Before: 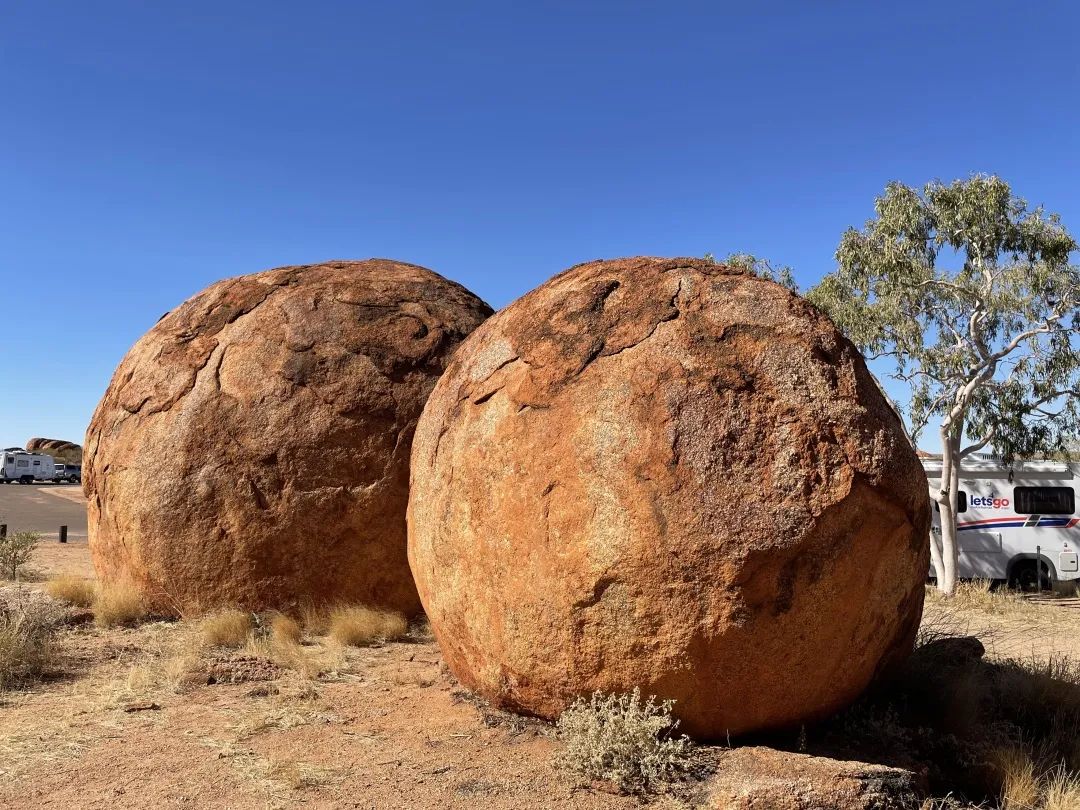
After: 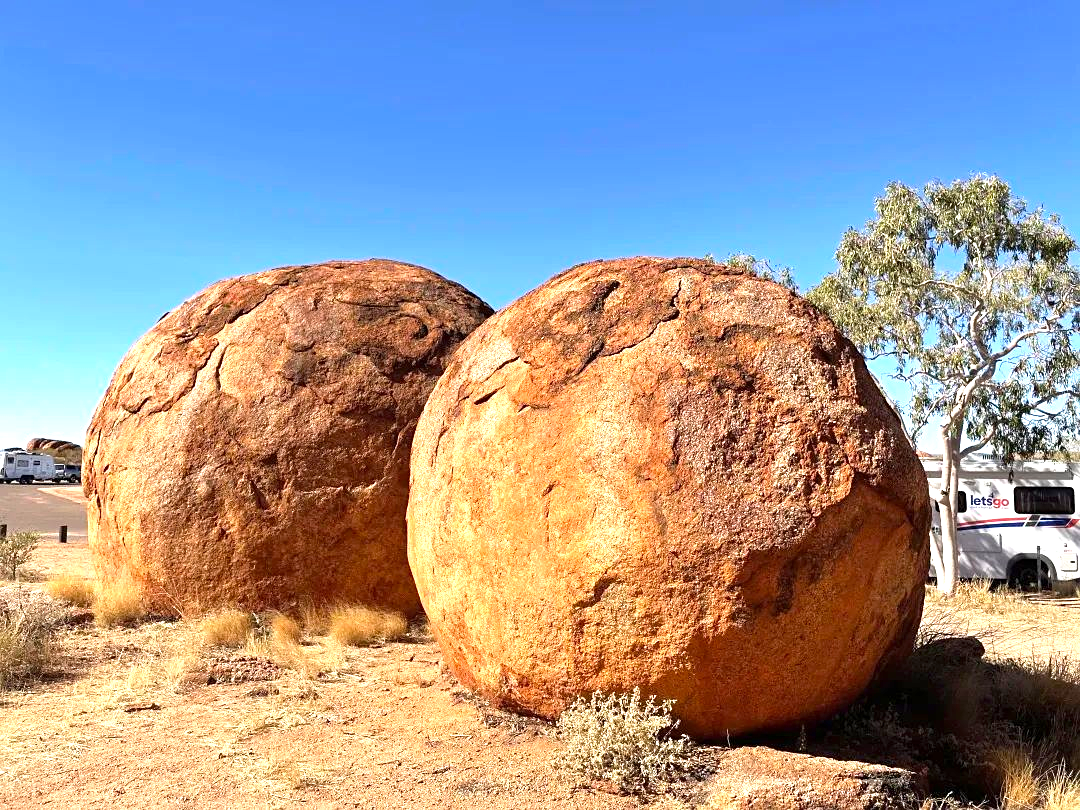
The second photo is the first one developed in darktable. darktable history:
sharpen: amount 0.209
exposure: exposure 1.001 EV, compensate exposure bias true, compensate highlight preservation false
